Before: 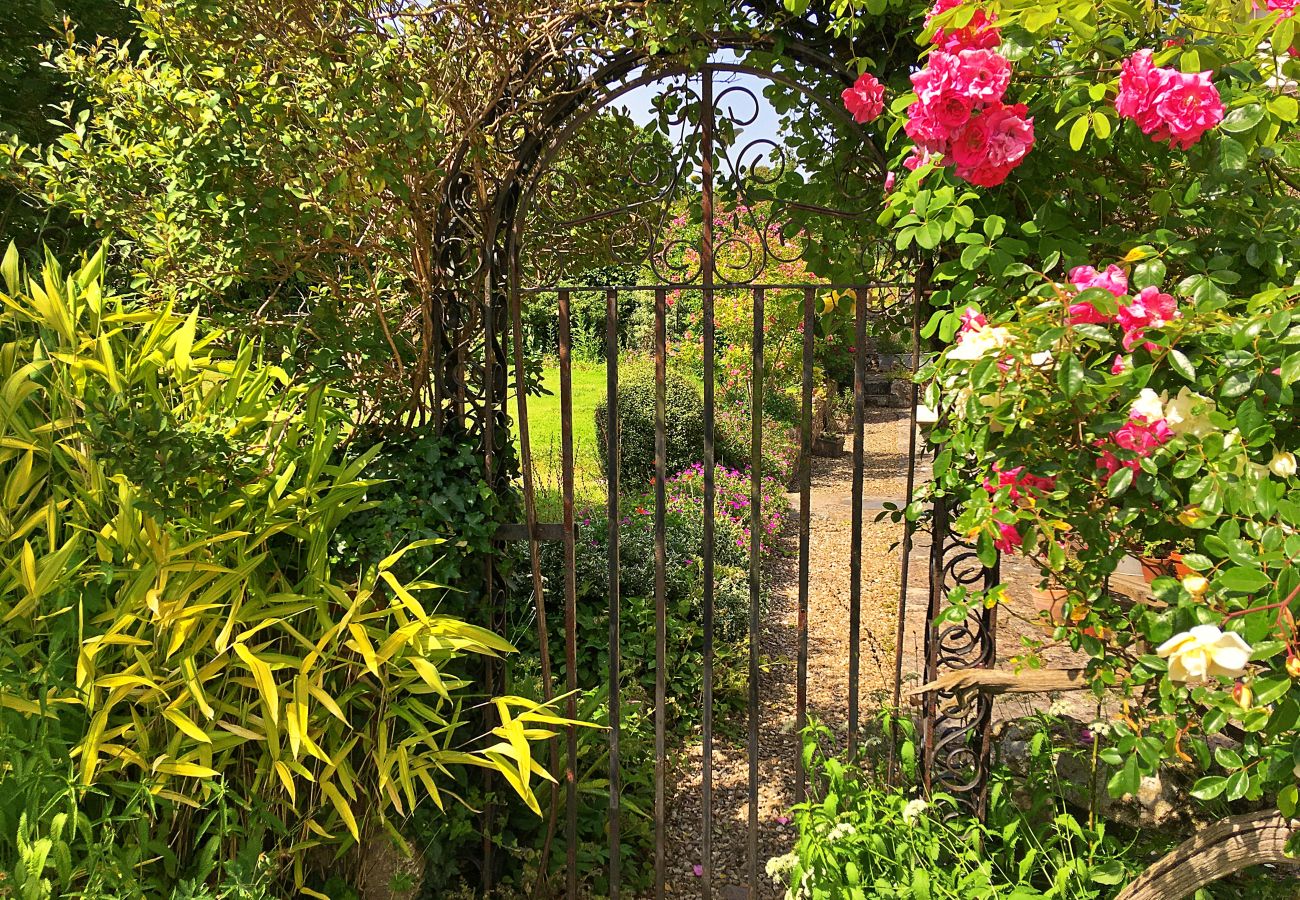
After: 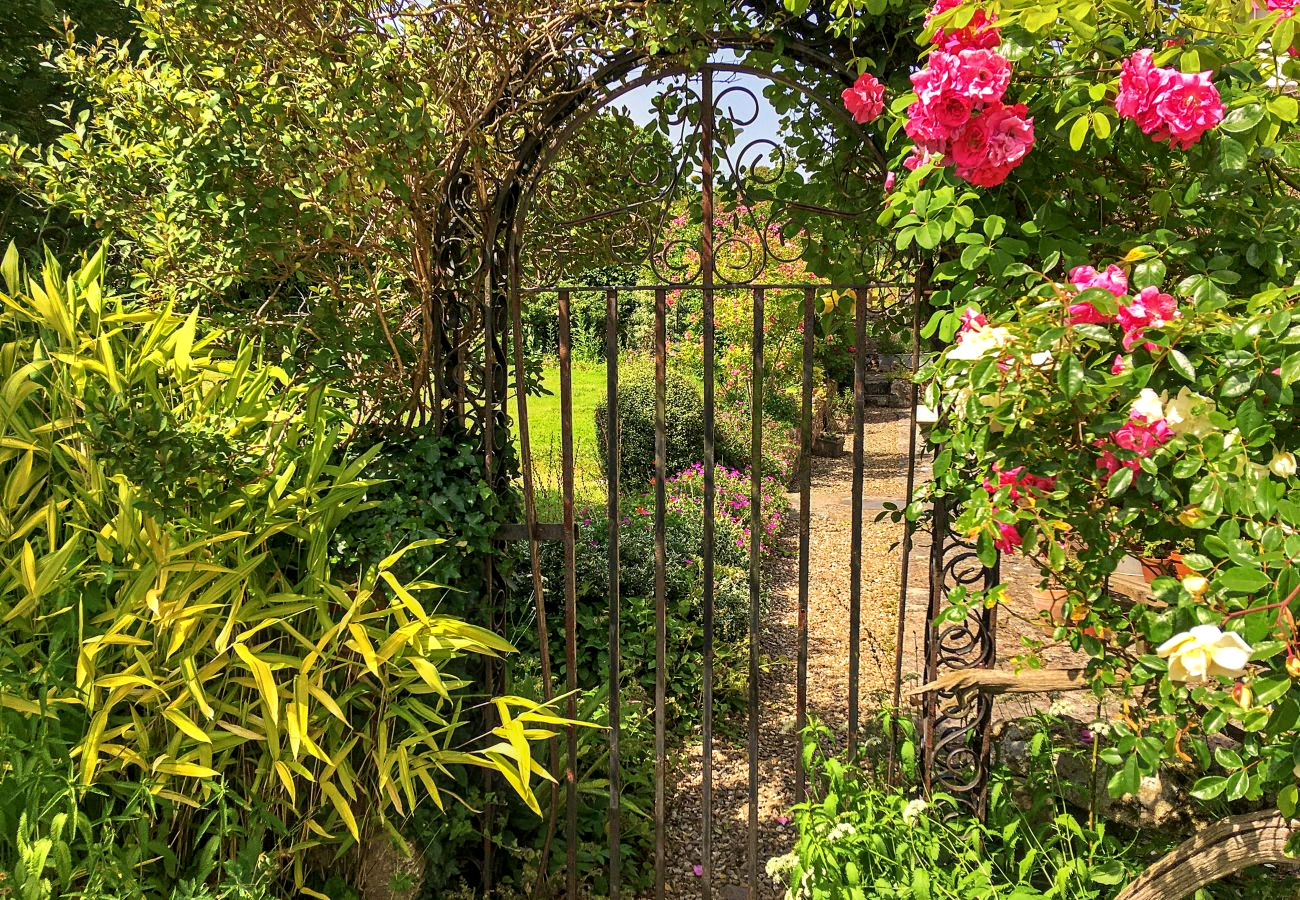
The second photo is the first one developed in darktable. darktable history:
local contrast: detail 130%
velvia: strength 15%
